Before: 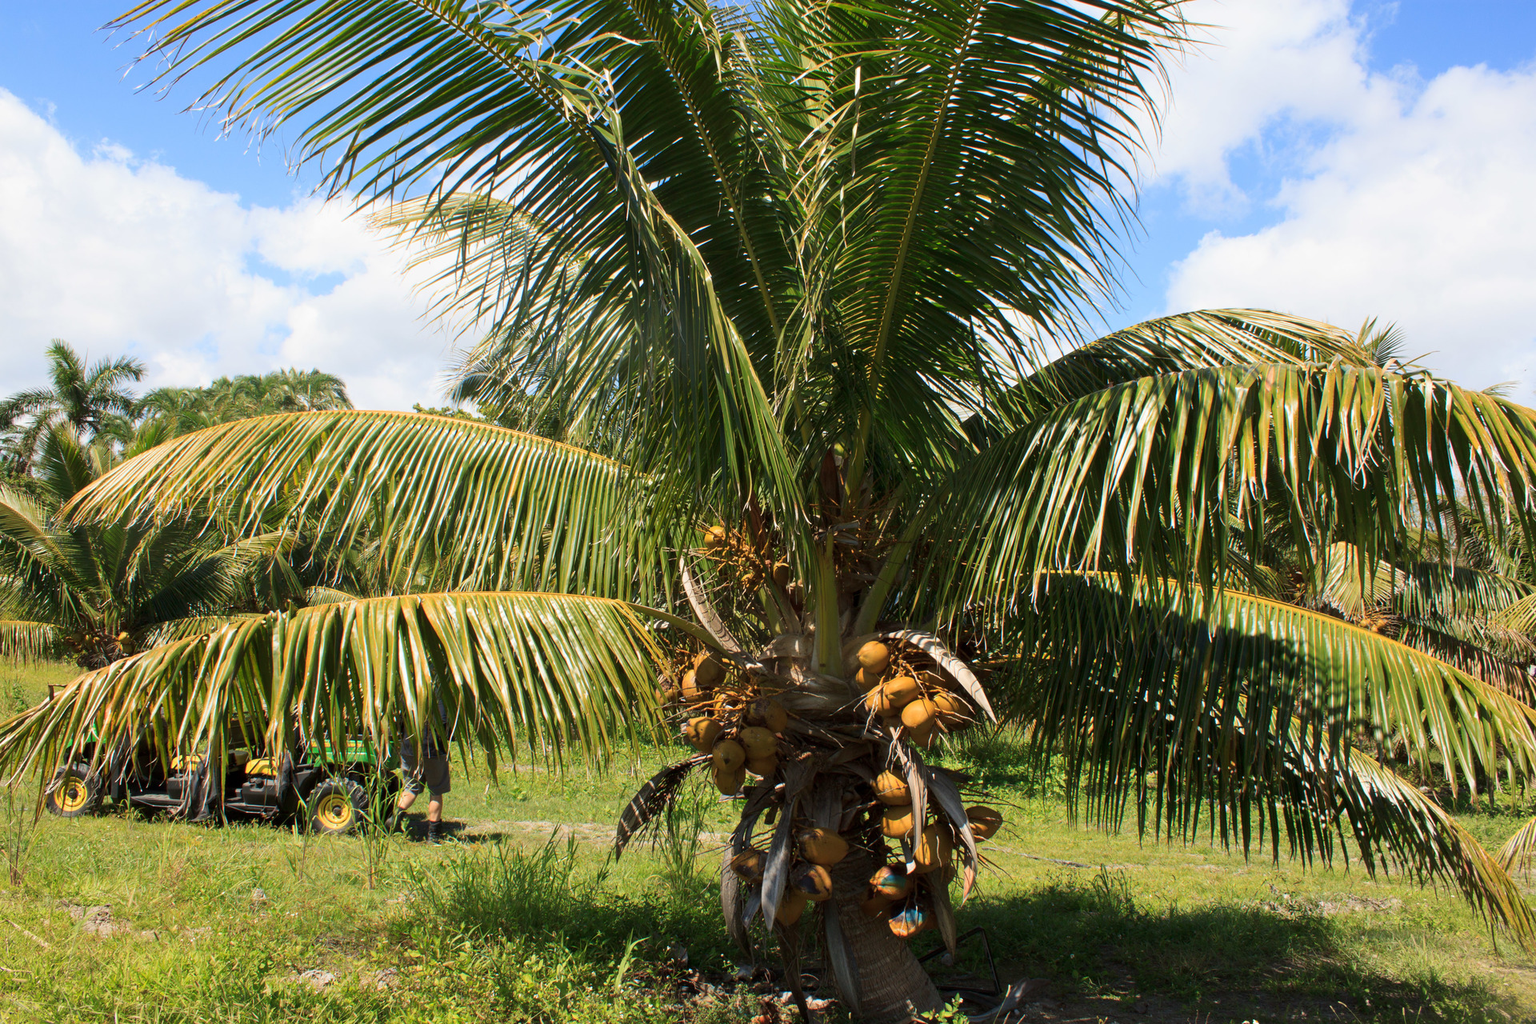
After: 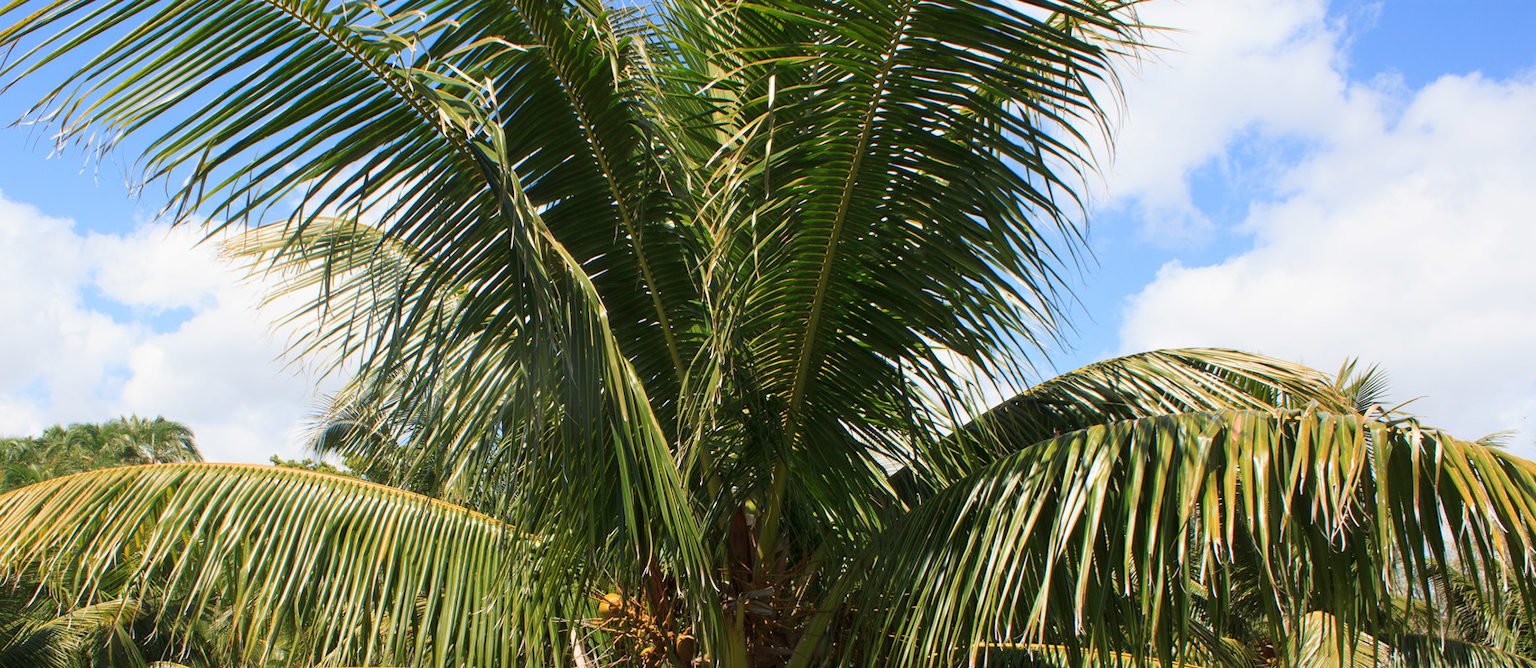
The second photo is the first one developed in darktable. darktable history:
crop and rotate: left 11.339%, bottom 42.098%
